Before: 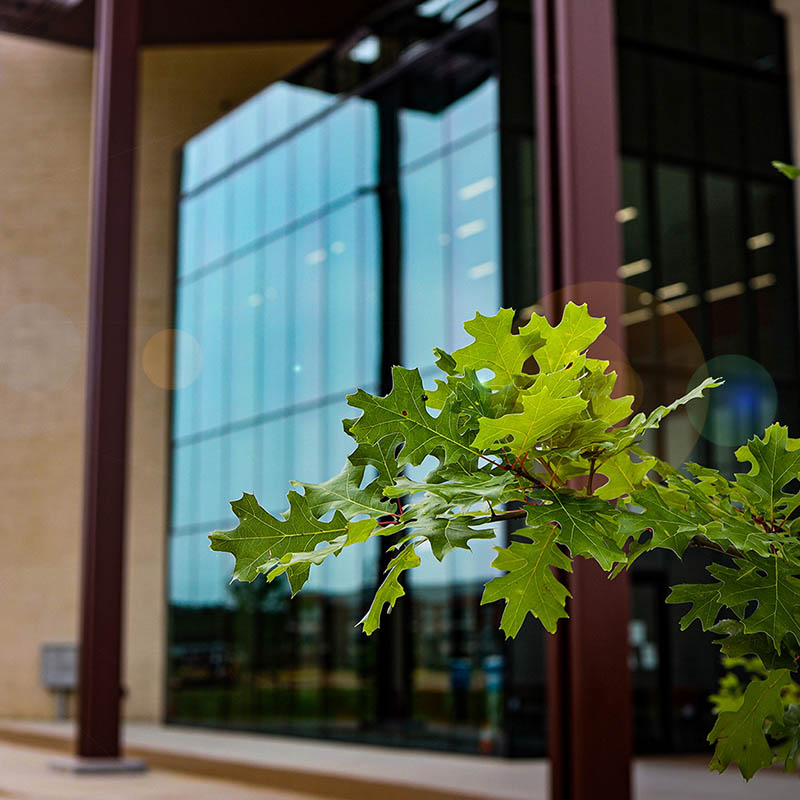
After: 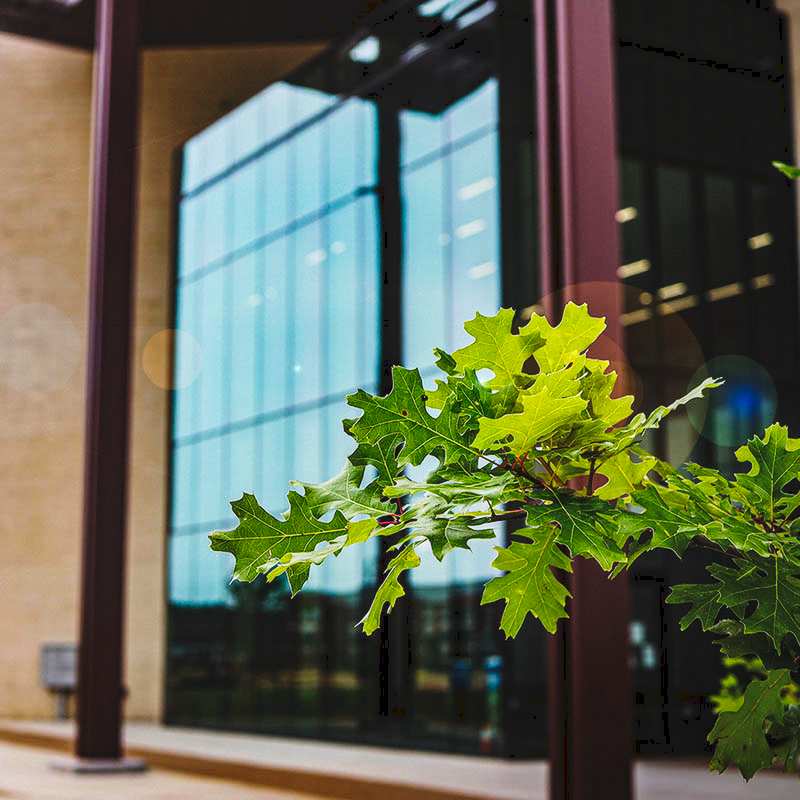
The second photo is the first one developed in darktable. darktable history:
local contrast: on, module defaults
tone curve: curves: ch0 [(0, 0) (0.003, 0.077) (0.011, 0.079) (0.025, 0.085) (0.044, 0.095) (0.069, 0.109) (0.1, 0.124) (0.136, 0.142) (0.177, 0.169) (0.224, 0.207) (0.277, 0.267) (0.335, 0.347) (0.399, 0.442) (0.468, 0.54) (0.543, 0.635) (0.623, 0.726) (0.709, 0.813) (0.801, 0.882) (0.898, 0.934) (1, 1)], preserve colors none
white balance: emerald 1
